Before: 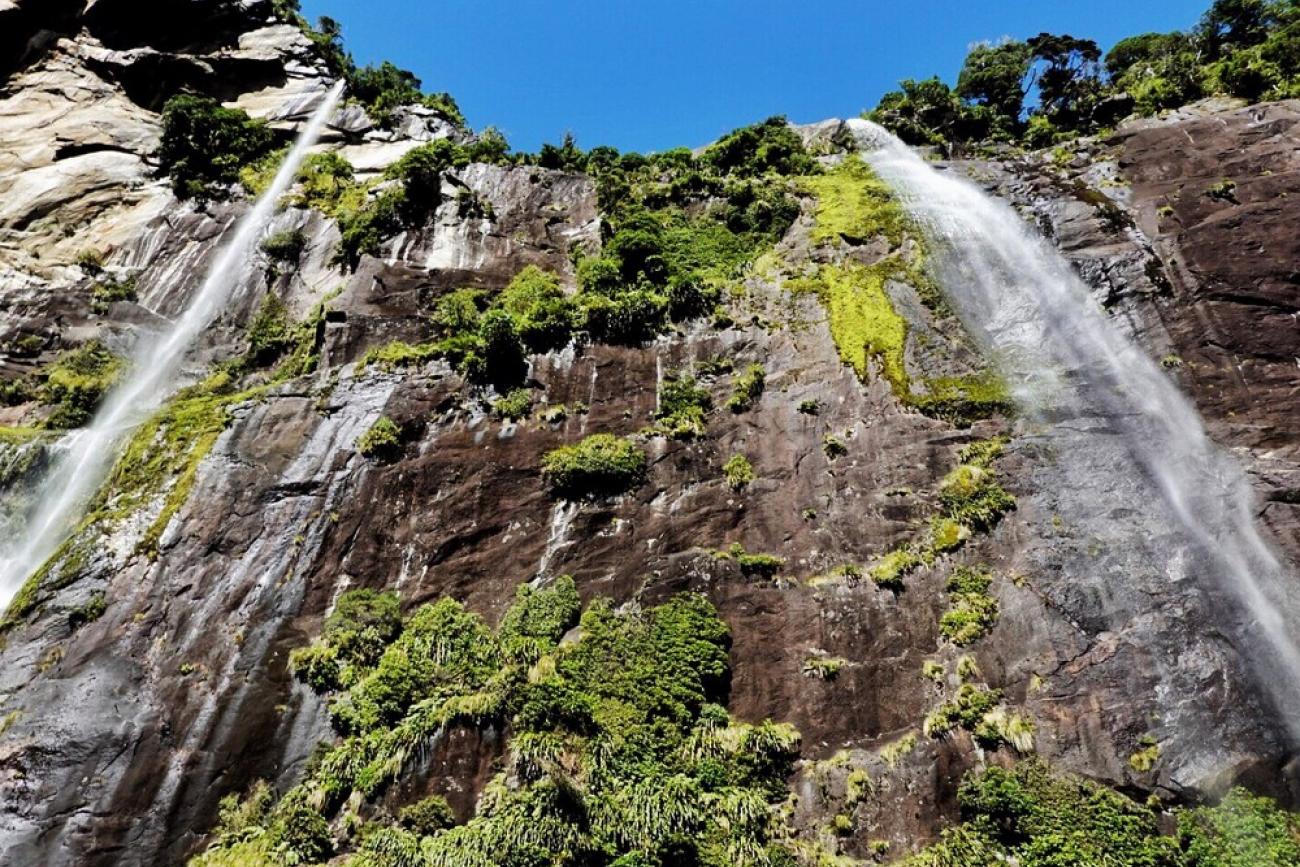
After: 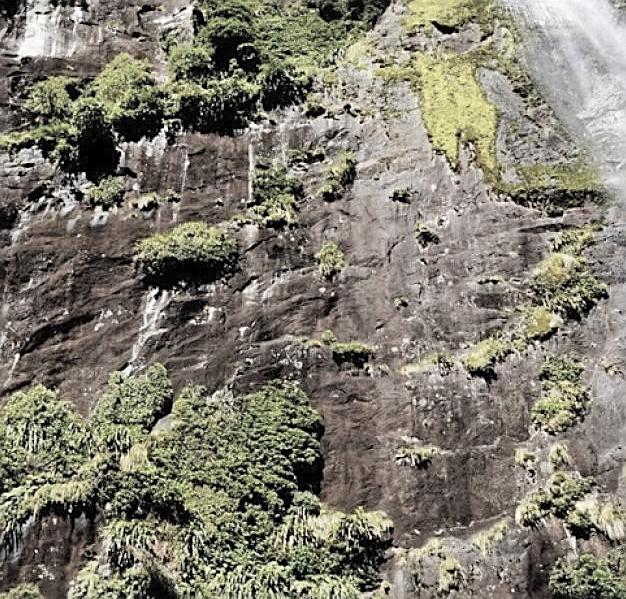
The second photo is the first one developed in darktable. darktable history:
contrast brightness saturation: brightness 0.186, saturation -0.501
crop: left 31.404%, top 24.475%, right 20.439%, bottom 6.402%
sharpen: amount 0.479
